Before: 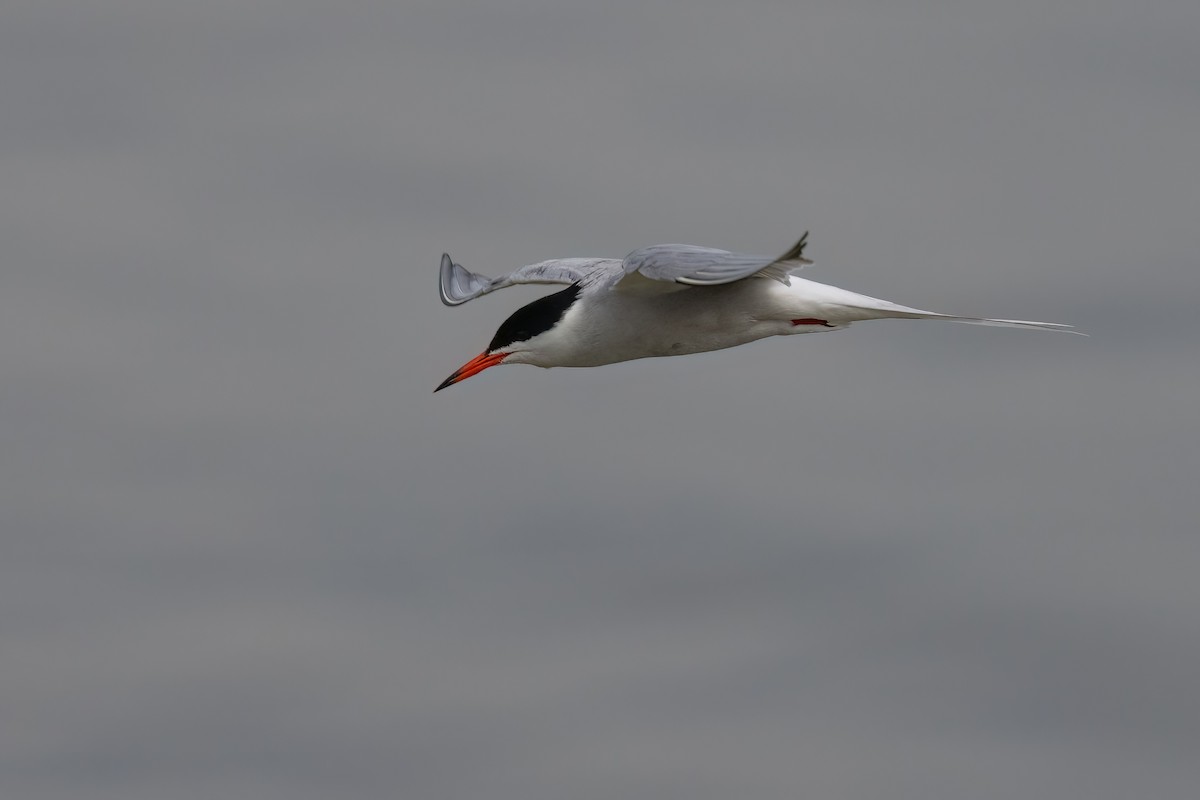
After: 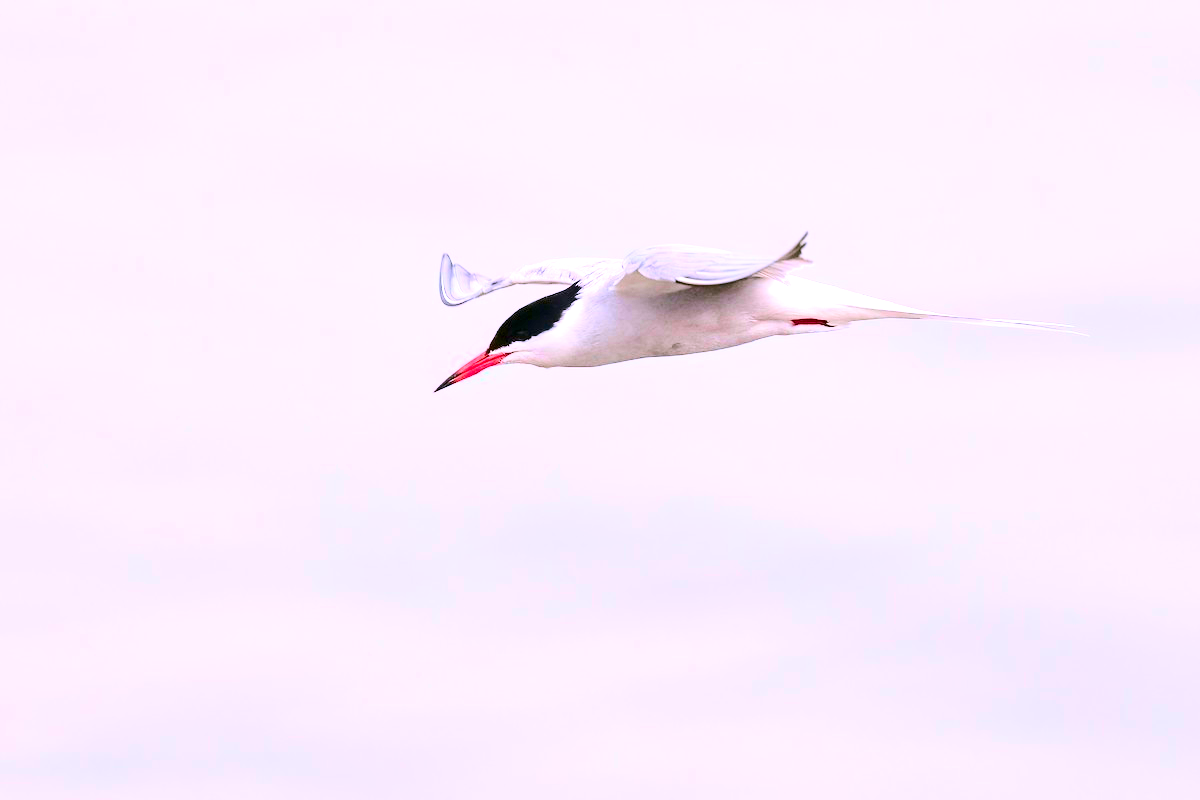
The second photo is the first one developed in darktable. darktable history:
color correction: highlights a* 15.21, highlights b* -24.43
contrast brightness saturation: contrast 0.205, brightness 0.156, saturation 0.226
tone curve: curves: ch0 [(0, 0) (0.033, 0.016) (0.171, 0.127) (0.33, 0.331) (0.432, 0.475) (0.601, 0.665) (0.843, 0.876) (1, 1)]; ch1 [(0, 0) (0.339, 0.349) (0.445, 0.42) (0.476, 0.47) (0.501, 0.499) (0.516, 0.525) (0.548, 0.563) (0.584, 0.633) (0.728, 0.746) (1, 1)]; ch2 [(0, 0) (0.327, 0.324) (0.417, 0.44) (0.46, 0.453) (0.502, 0.498) (0.517, 0.524) (0.53, 0.554) (0.579, 0.599) (0.745, 0.704) (1, 1)], color space Lab, independent channels, preserve colors none
exposure: black level correction 0.002, exposure 1.994 EV, compensate exposure bias true, compensate highlight preservation false
